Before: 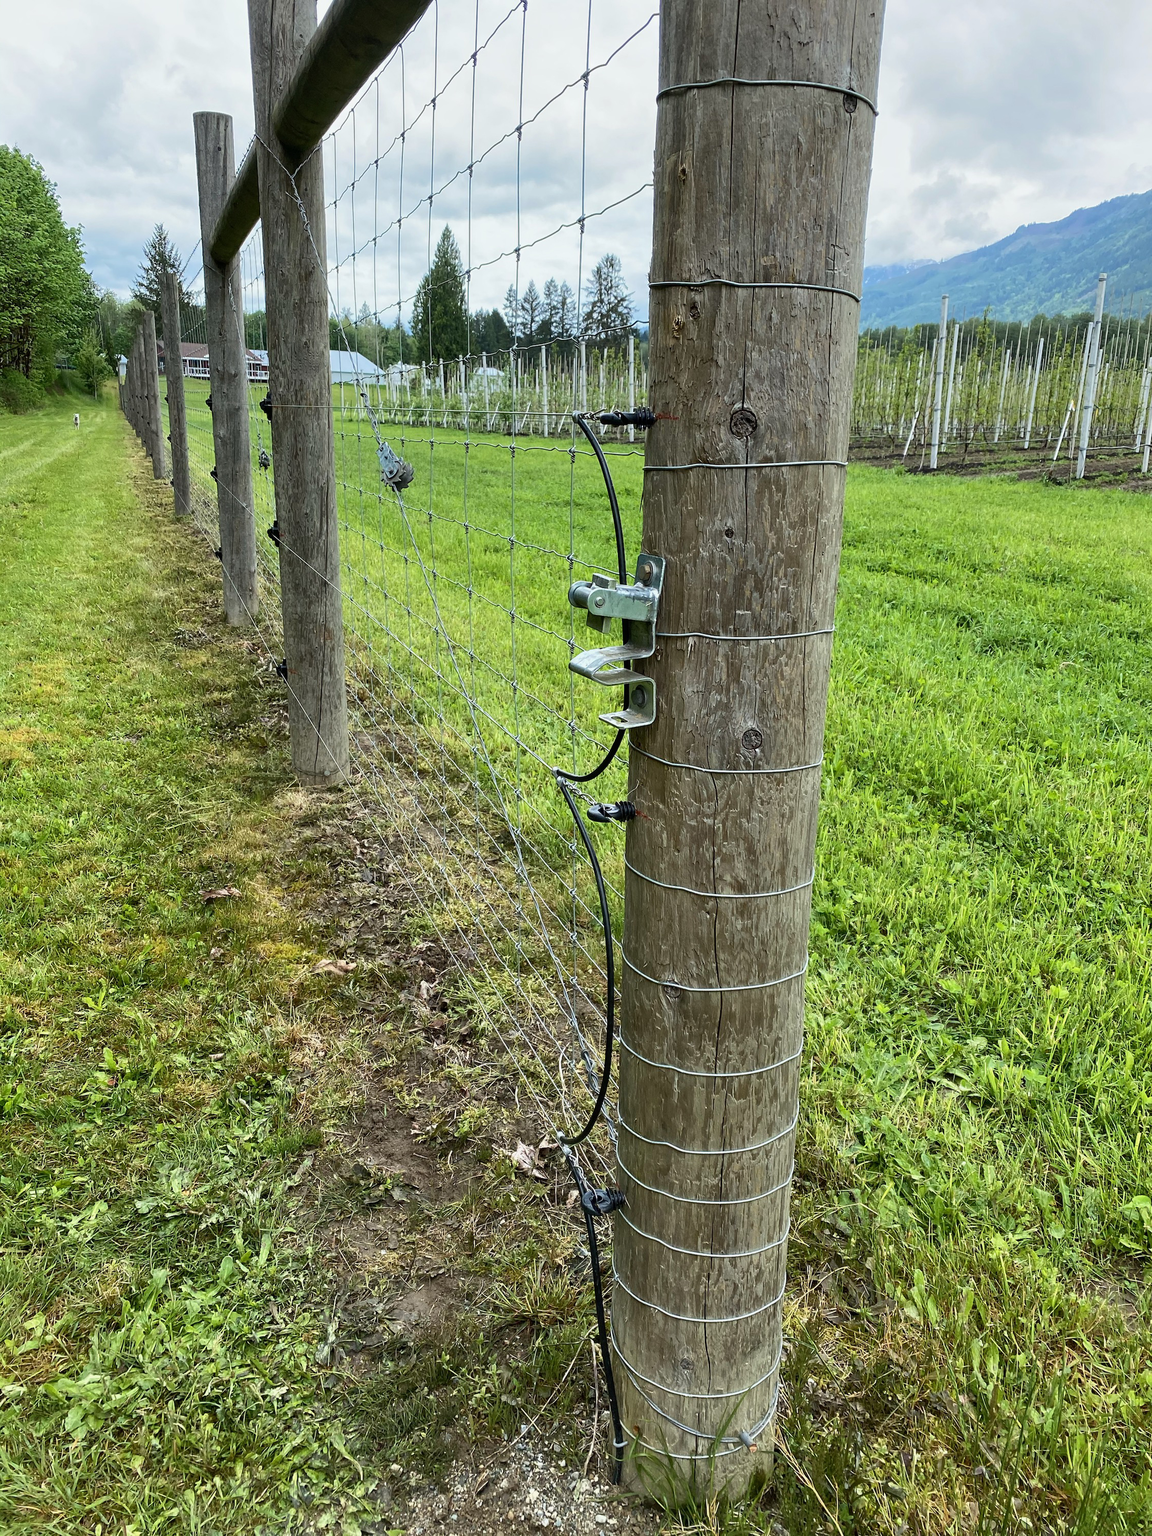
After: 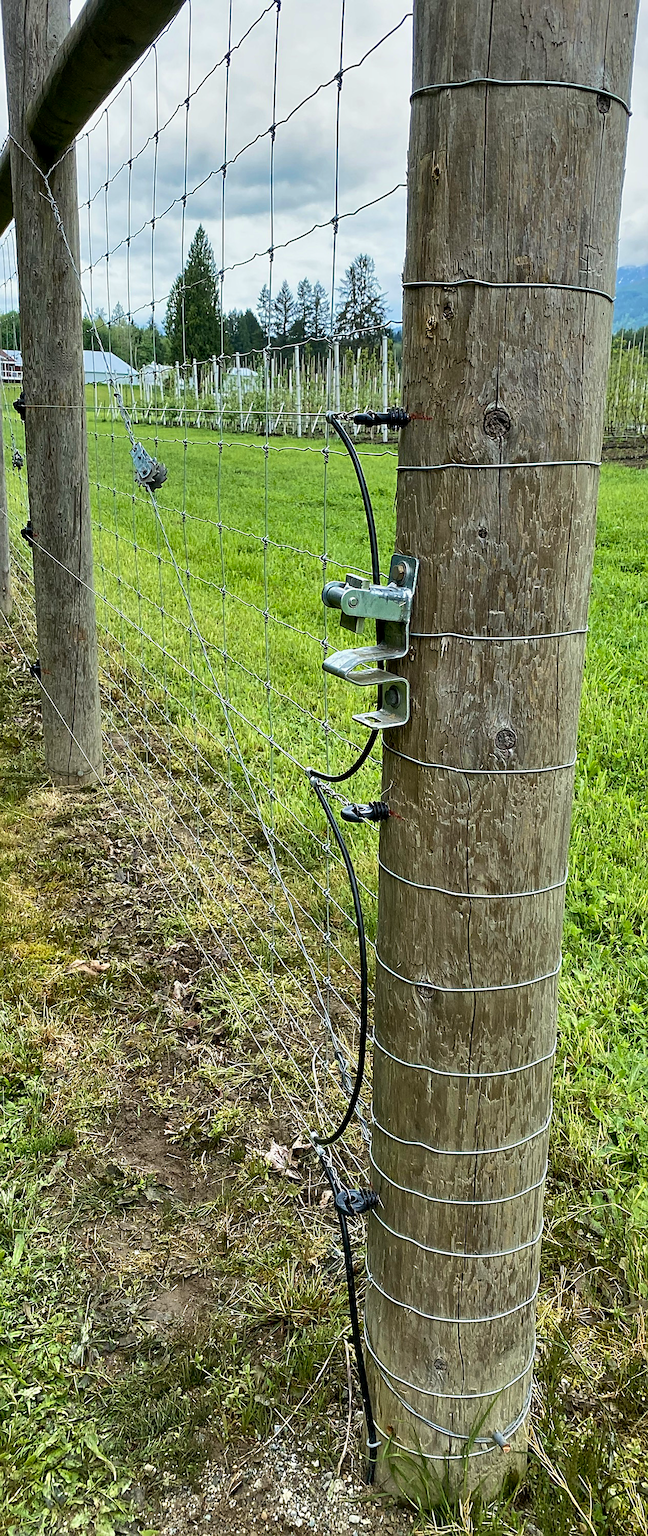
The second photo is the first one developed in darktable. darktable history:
sharpen: on, module defaults
crop: left 21.466%, right 22.23%
shadows and highlights: low approximation 0.01, soften with gaussian
velvia: on, module defaults
